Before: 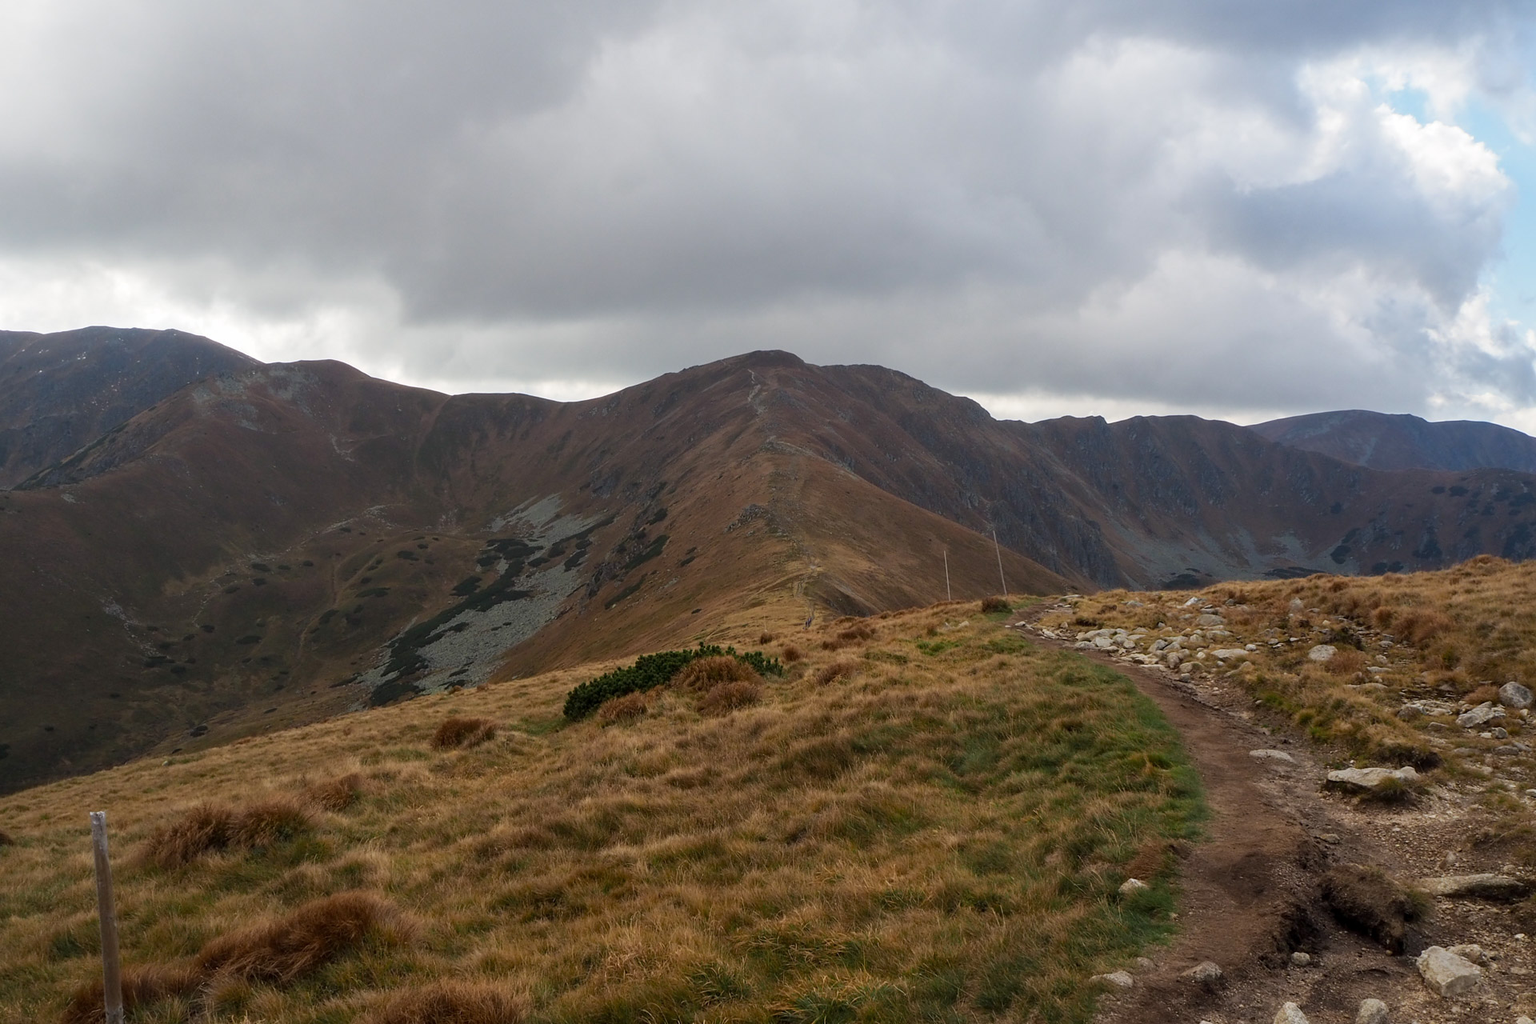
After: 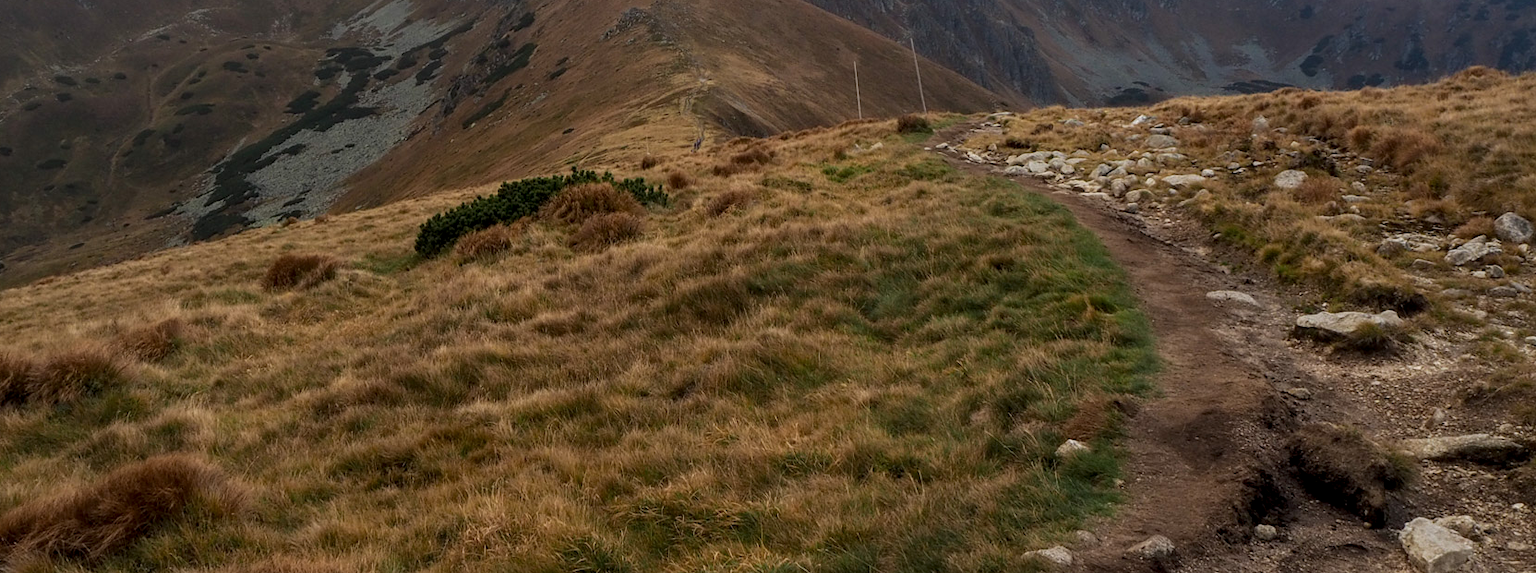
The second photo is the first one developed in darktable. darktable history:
local contrast: on, module defaults
crop and rotate: left 13.321%, top 48.649%, bottom 2.814%
